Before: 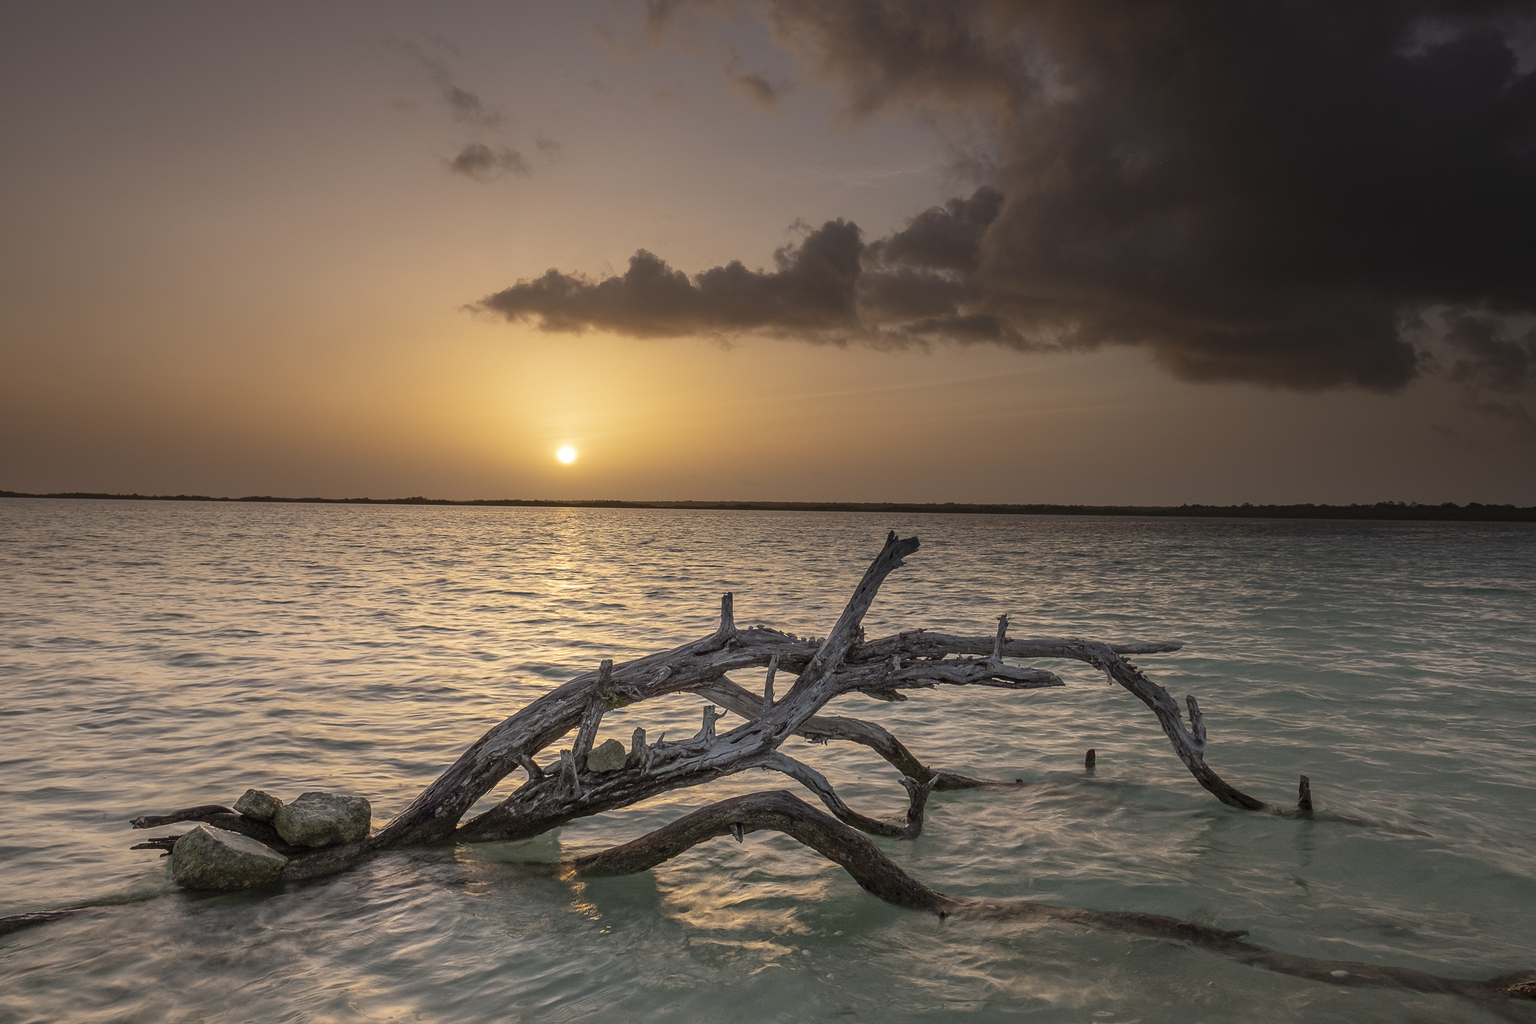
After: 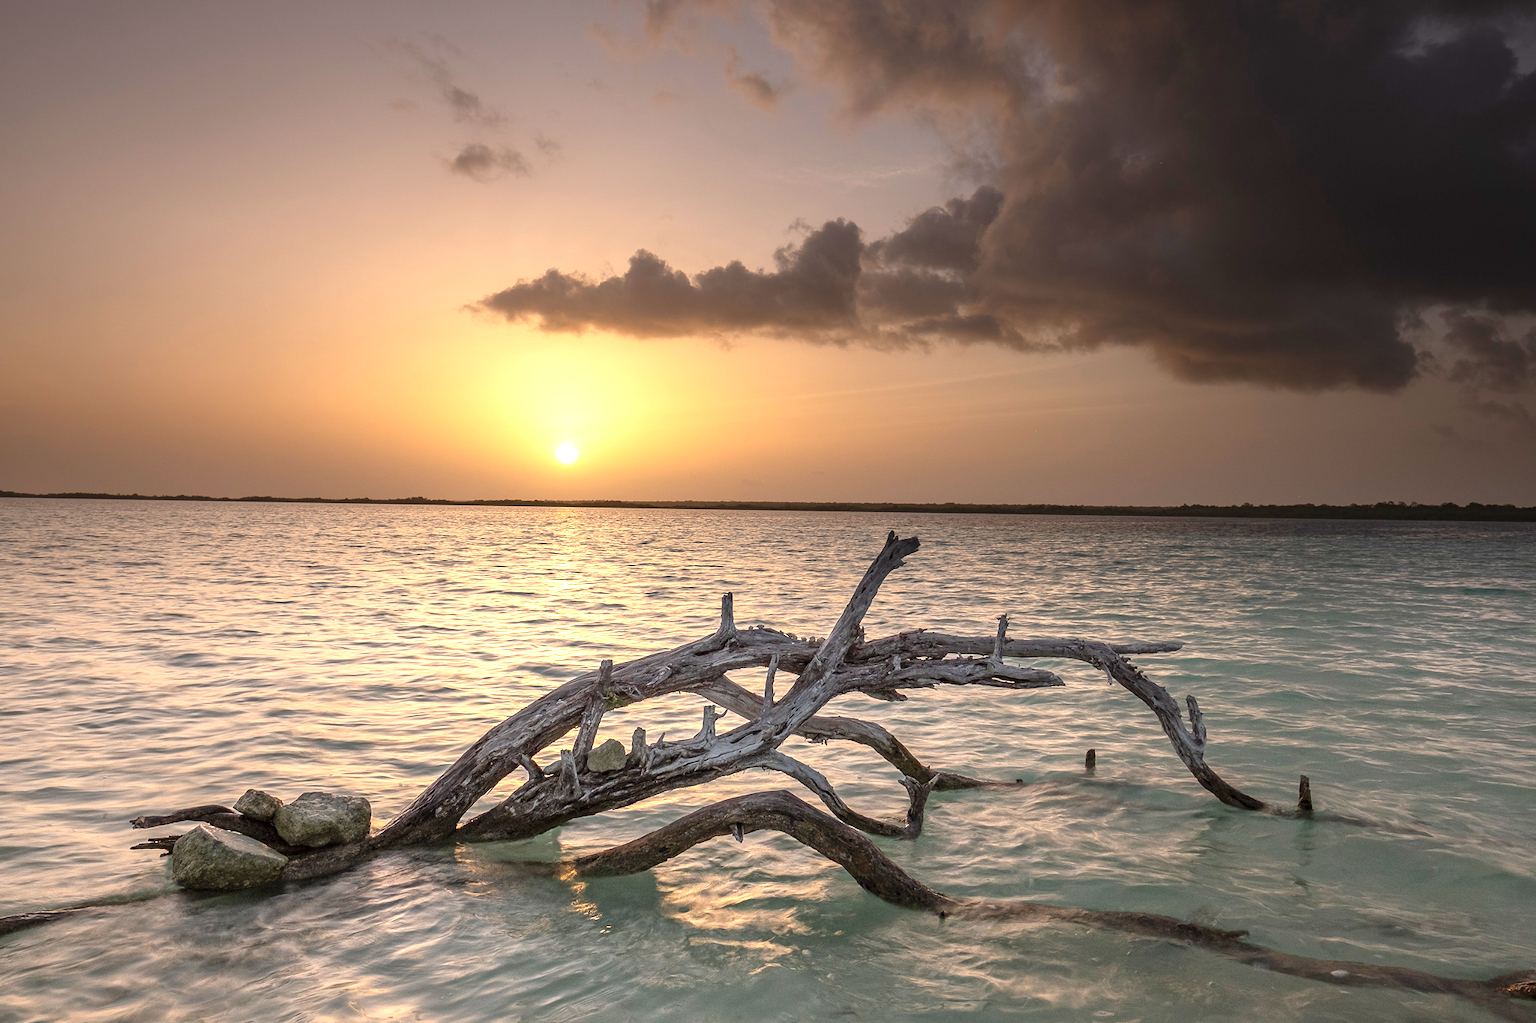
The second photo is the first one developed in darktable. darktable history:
exposure: exposure 0.564 EV, compensate exposure bias true, compensate highlight preservation false
